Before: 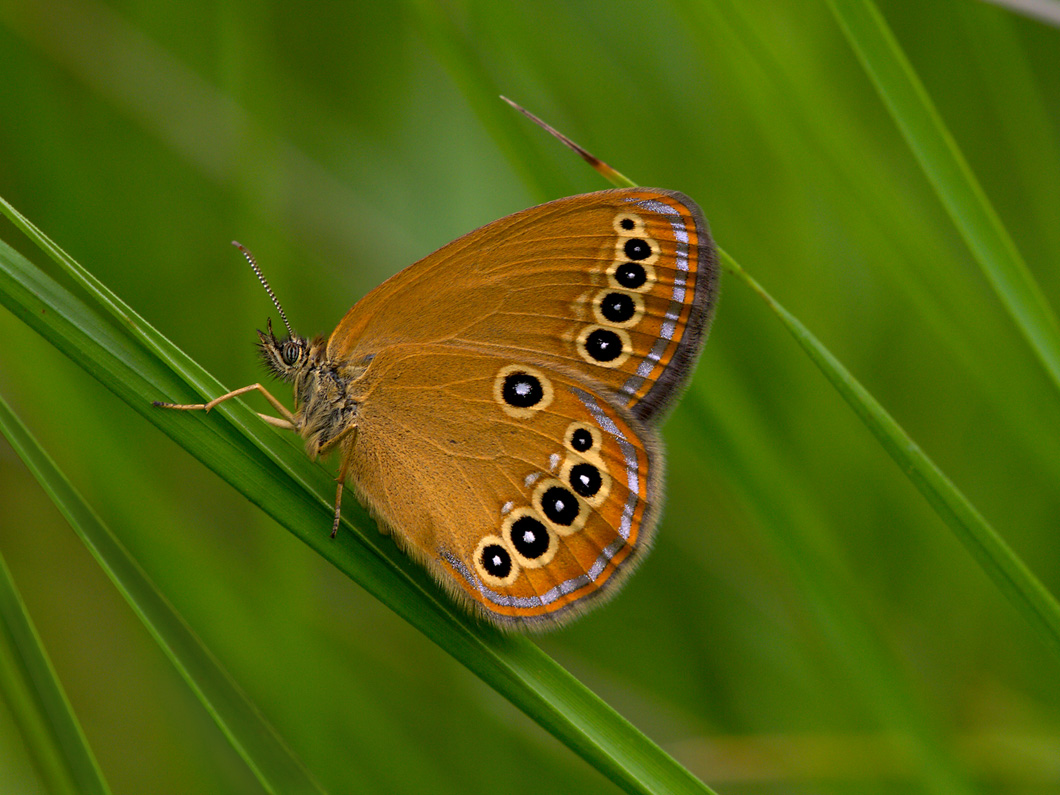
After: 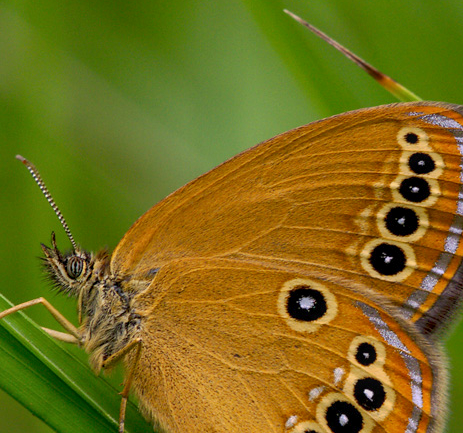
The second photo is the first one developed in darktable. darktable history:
local contrast: on, module defaults
base curve: curves: ch0 [(0, 0) (0.262, 0.32) (0.722, 0.705) (1, 1)], preserve colors none
crop: left 20.461%, top 10.888%, right 35.839%, bottom 34.635%
shadows and highlights: on, module defaults
